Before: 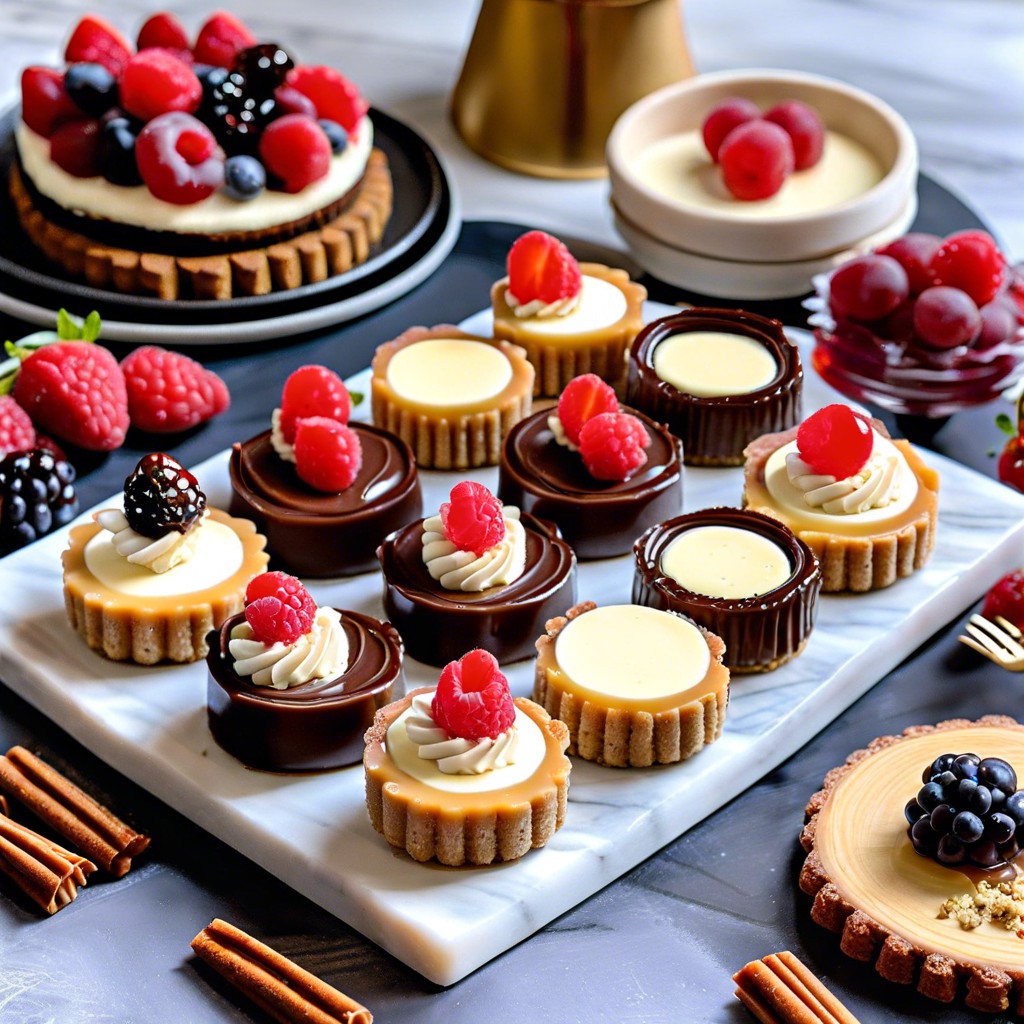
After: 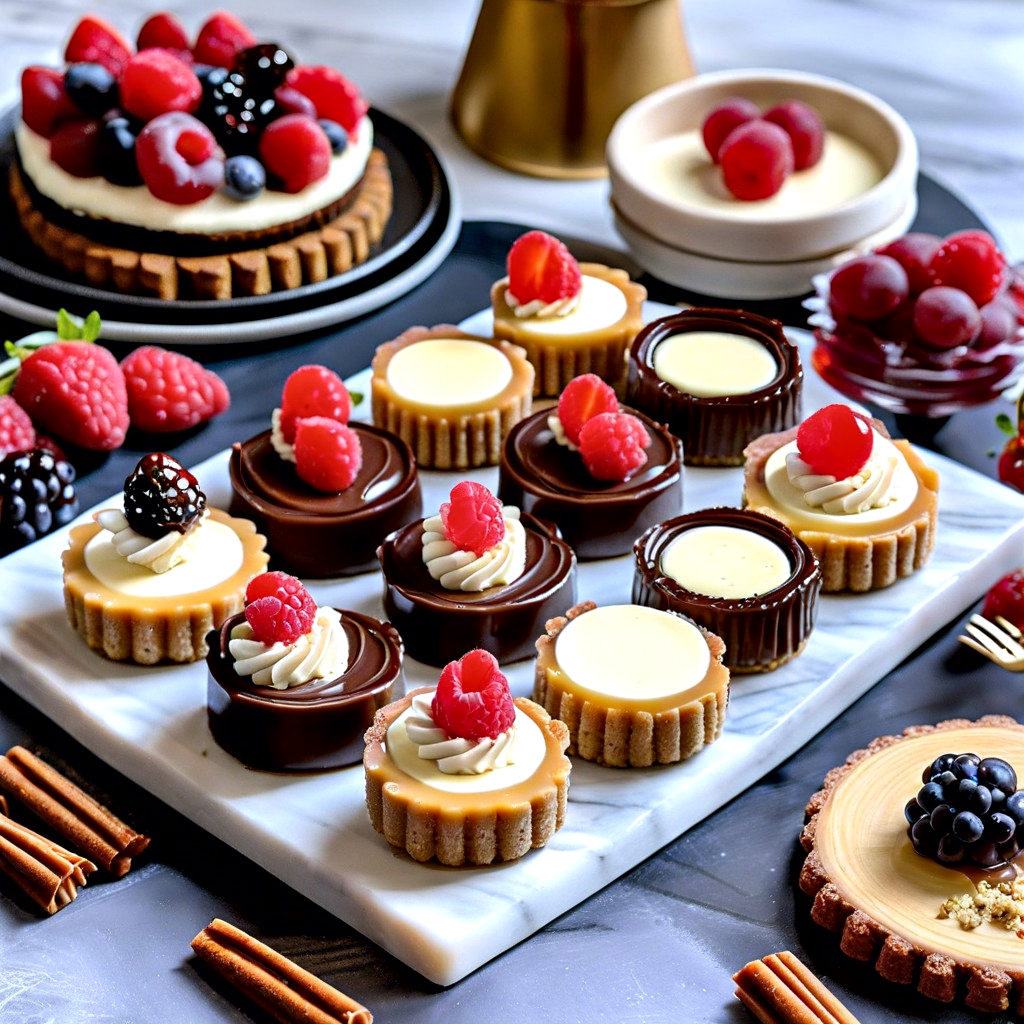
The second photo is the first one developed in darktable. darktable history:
local contrast: mode bilateral grid, contrast 25, coarseness 60, detail 151%, midtone range 0.2
white balance: red 0.976, blue 1.04
